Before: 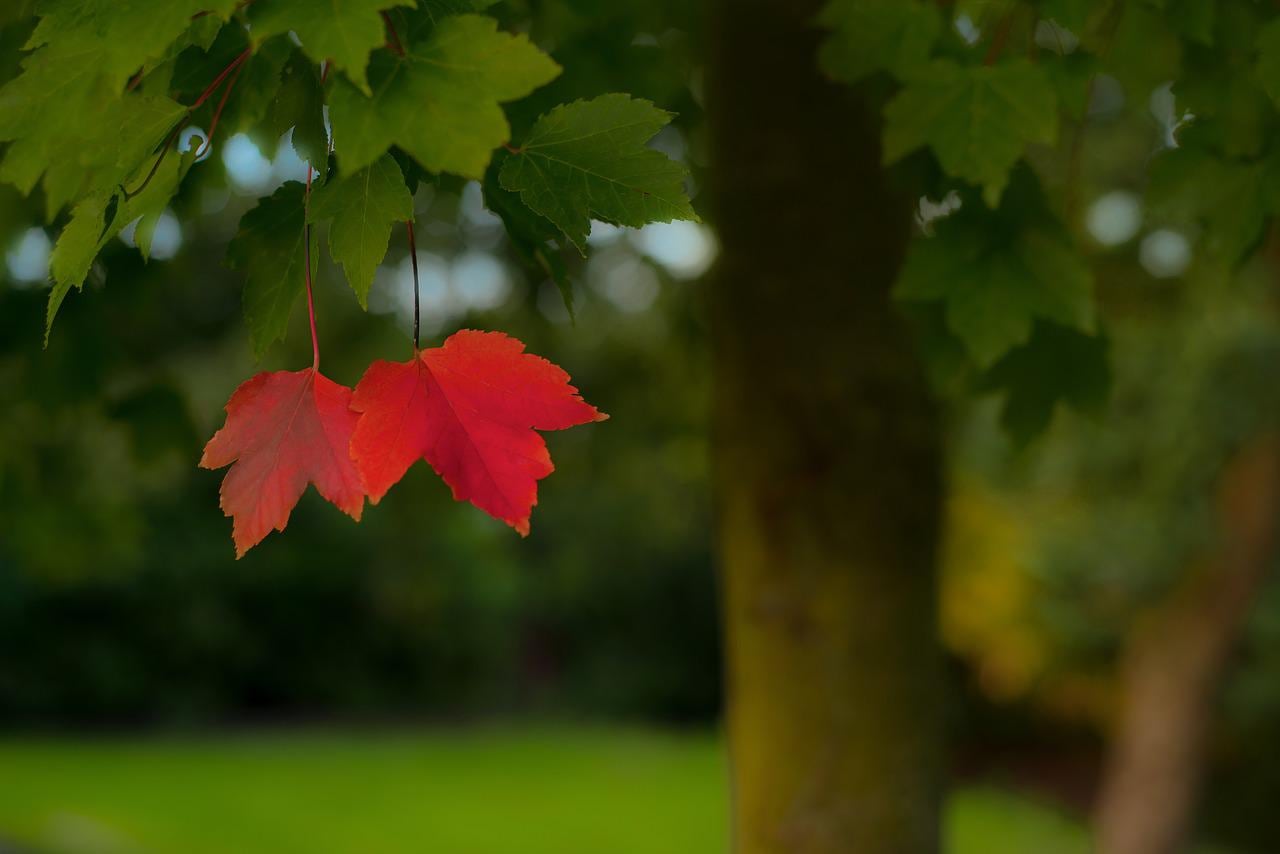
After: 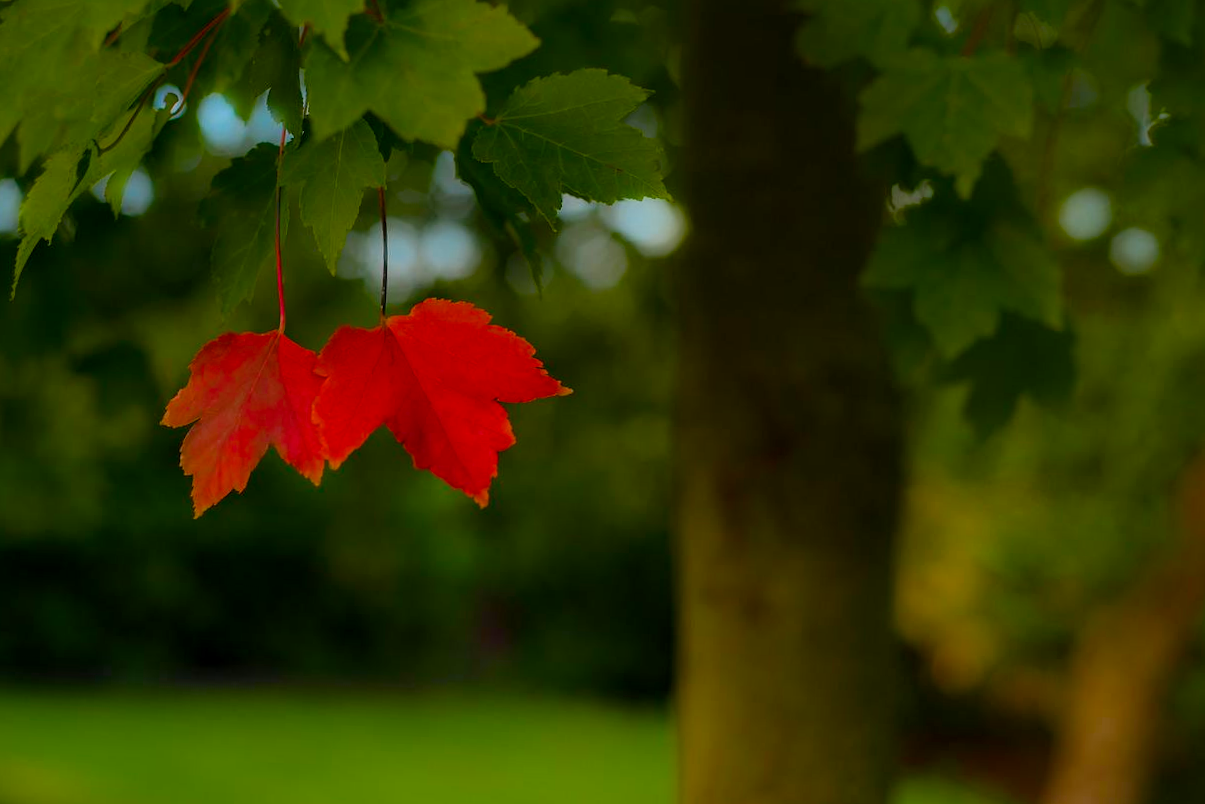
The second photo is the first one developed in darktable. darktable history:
crop and rotate: angle -2.38°
local contrast: detail 110%
color balance rgb: perceptual saturation grading › global saturation 20%, perceptual saturation grading › highlights 2.68%, perceptual saturation grading › shadows 50%
